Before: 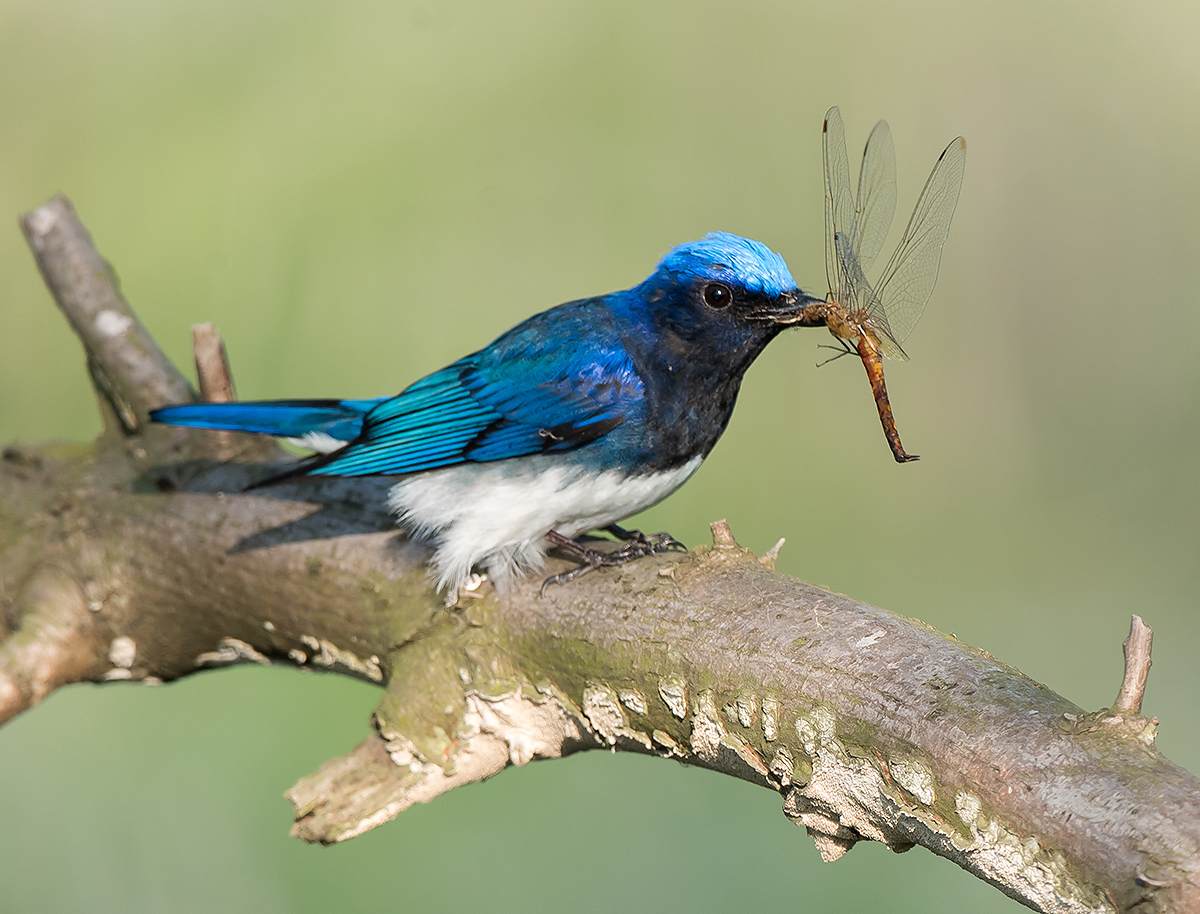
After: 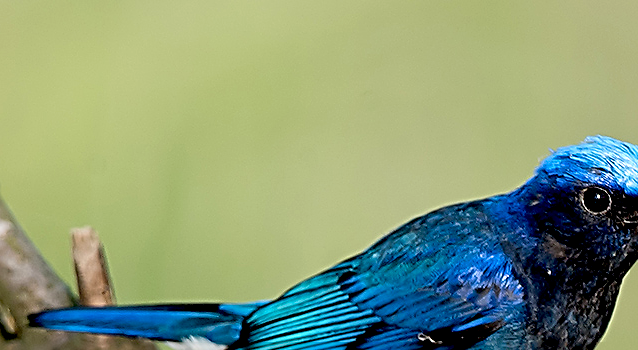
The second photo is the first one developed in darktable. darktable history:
sharpen: radius 2.827, amount 0.72
exposure: black level correction 0.026, exposure 0.185 EV, compensate highlight preservation false
crop: left 10.131%, top 10.544%, right 36.621%, bottom 51.097%
